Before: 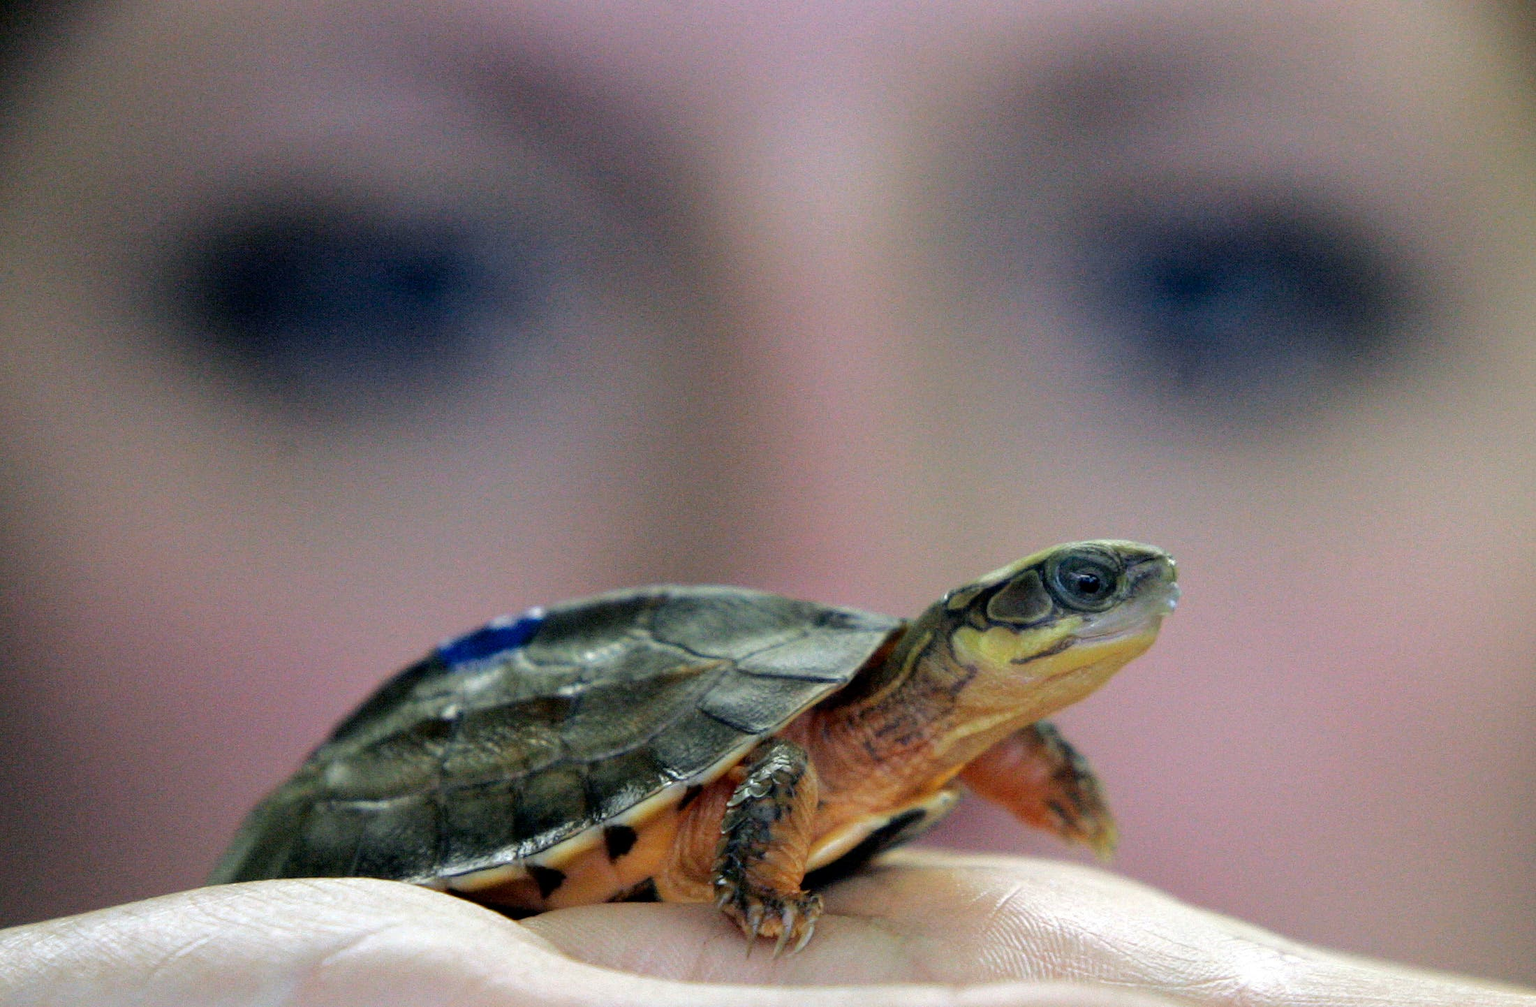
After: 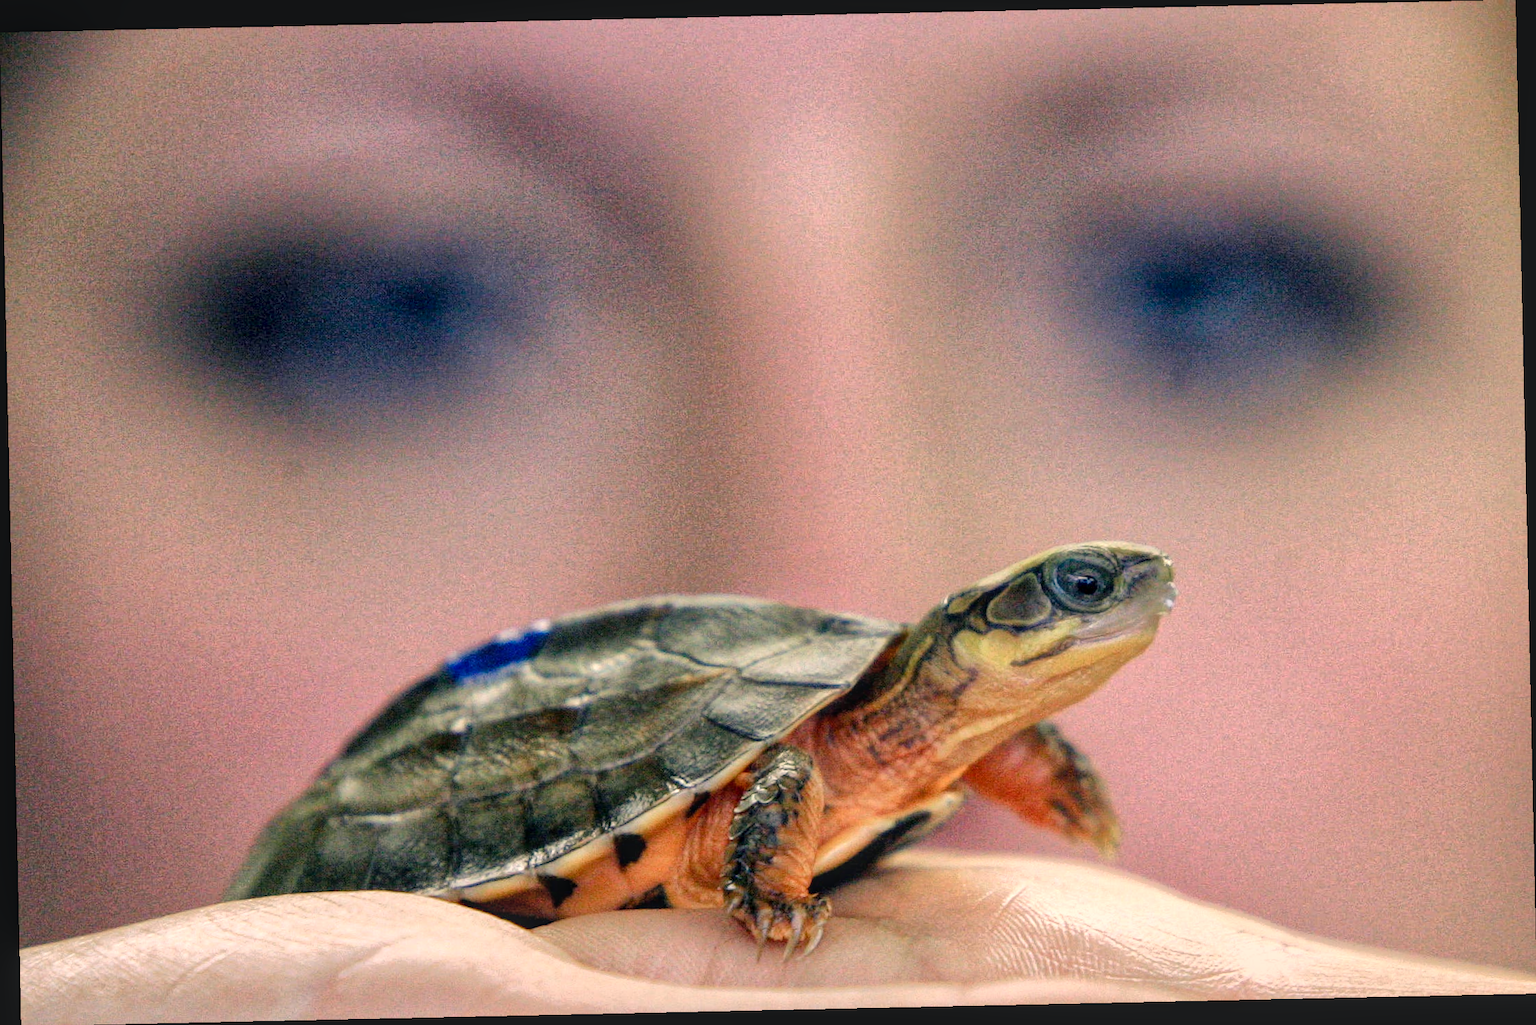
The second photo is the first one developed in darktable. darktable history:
color balance rgb: shadows lift › chroma 2%, shadows lift › hue 250°, power › hue 326.4°, highlights gain › chroma 2%, highlights gain › hue 64.8°, global offset › luminance 0.5%, global offset › hue 58.8°, perceptual saturation grading › highlights -25%, perceptual saturation grading › shadows 30%, global vibrance 15%
local contrast: on, module defaults
white balance: red 1.127, blue 0.943
rotate and perspective: rotation -1.24°, automatic cropping off
global tonemap: drago (1, 100), detail 1
exposure: black level correction 0, exposure 0.6 EV, compensate highlight preservation false
